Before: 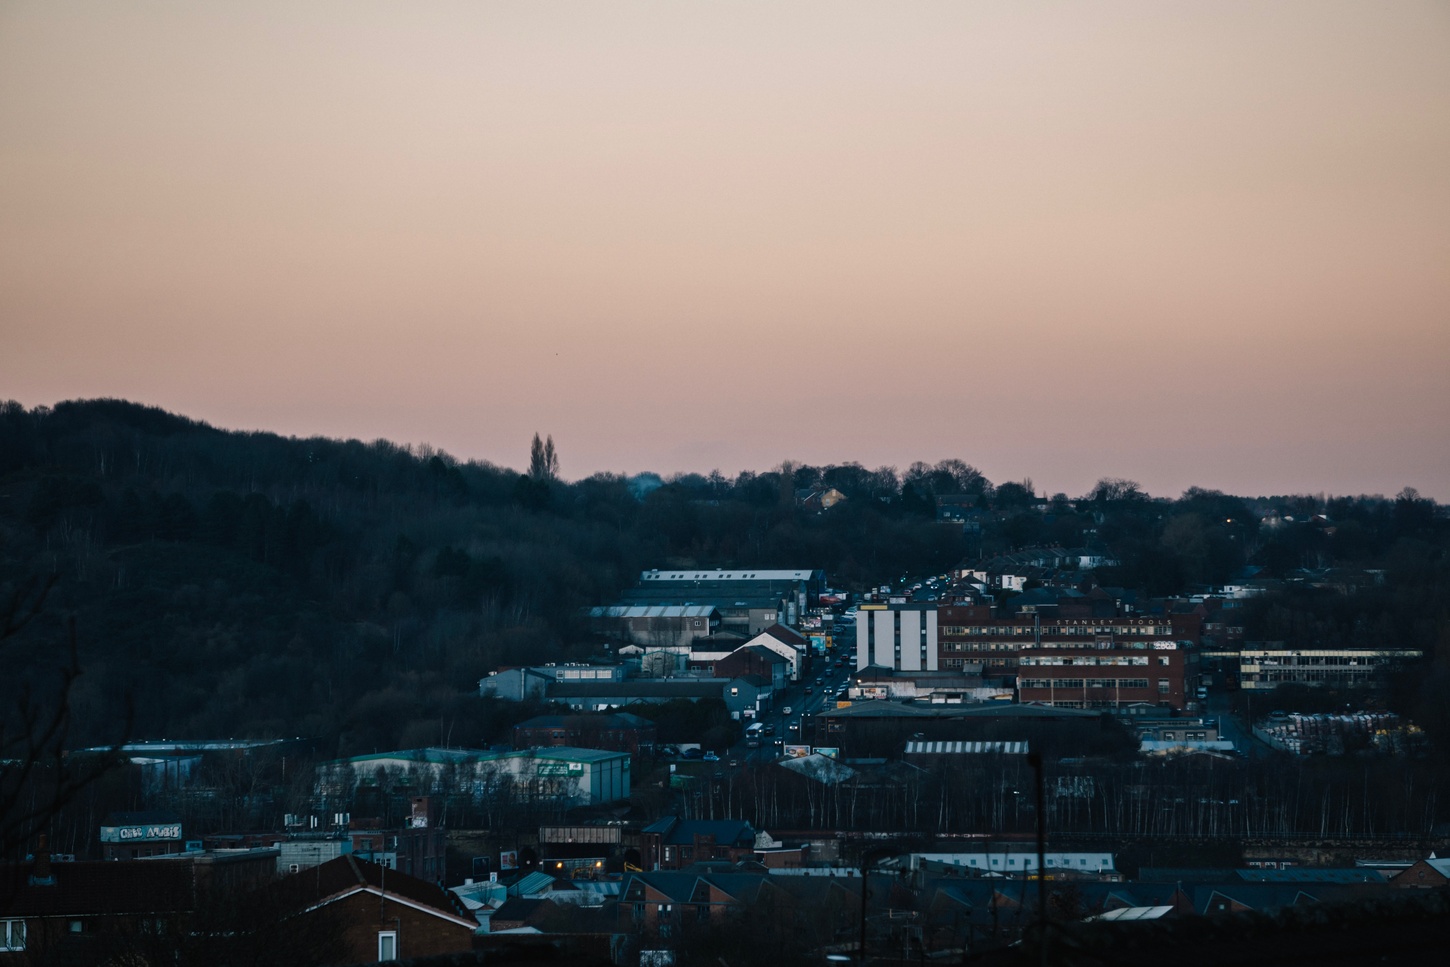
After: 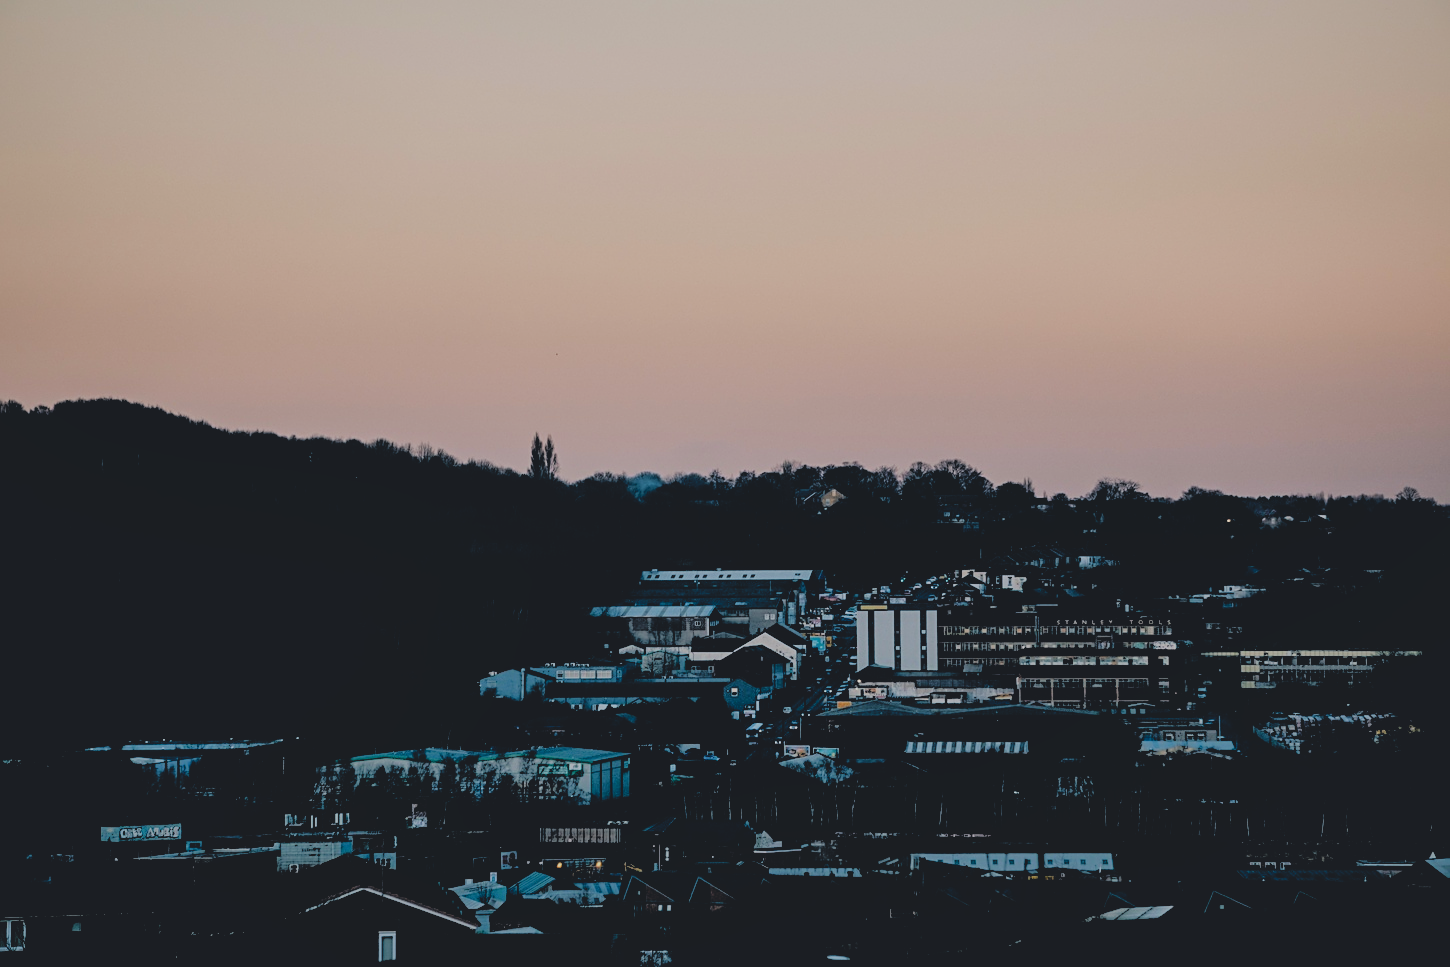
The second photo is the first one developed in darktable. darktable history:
tone equalizer: -8 EV 0 EV, -7 EV 0.001 EV, -6 EV -0.004 EV, -5 EV -0.015 EV, -4 EV -0.082 EV, -3 EV -0.21 EV, -2 EV -0.242 EV, -1 EV 0.118 EV, +0 EV 0.285 EV
filmic rgb: black relative exposure -2.86 EV, white relative exposure 4.56 EV, threshold 3.02 EV, hardness 1.7, contrast 1.262, enable highlight reconstruction true
color correction: highlights a* 0.198, highlights b* 2.65, shadows a* -0.707, shadows b* -4.32
sharpen: amount 0.496
shadows and highlights: on, module defaults
contrast brightness saturation: contrast -0.098, brightness 0.045, saturation 0.083
